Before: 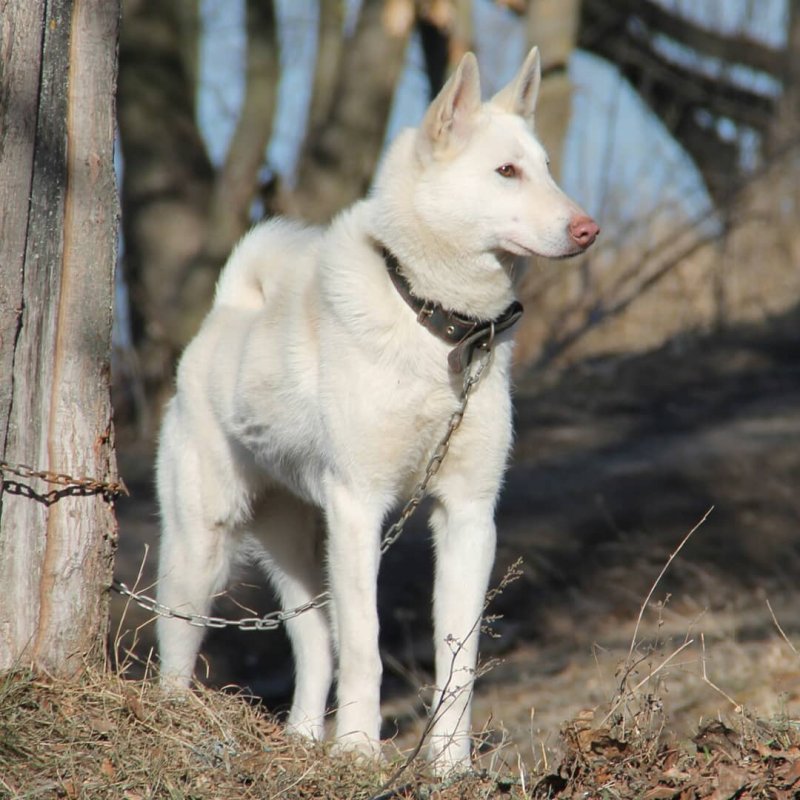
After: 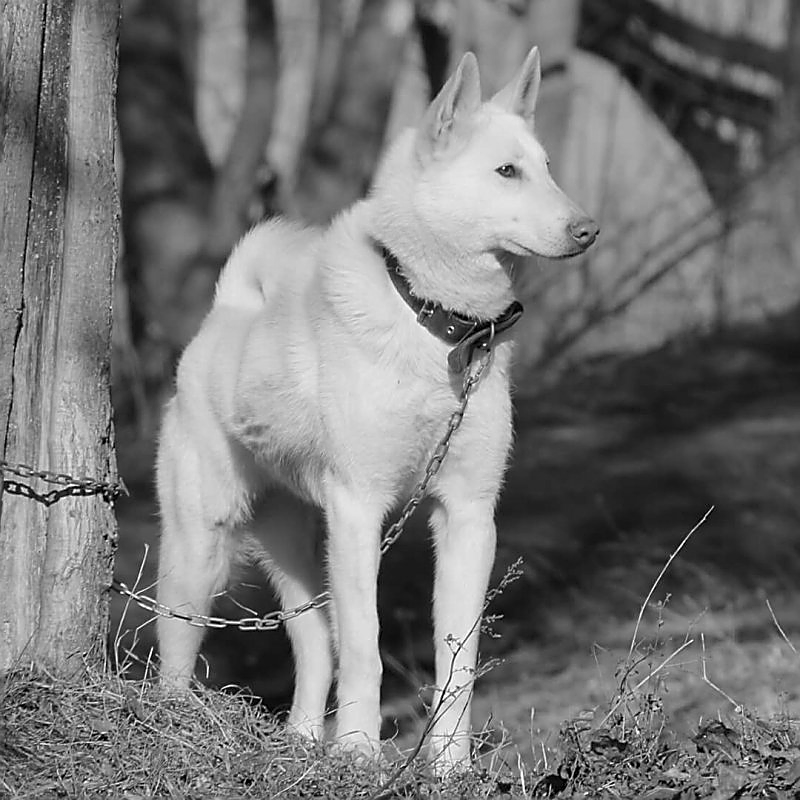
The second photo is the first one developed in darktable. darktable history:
sharpen: radius 1.4, amount 1.25, threshold 0.7
monochrome: a -71.75, b 75.82
